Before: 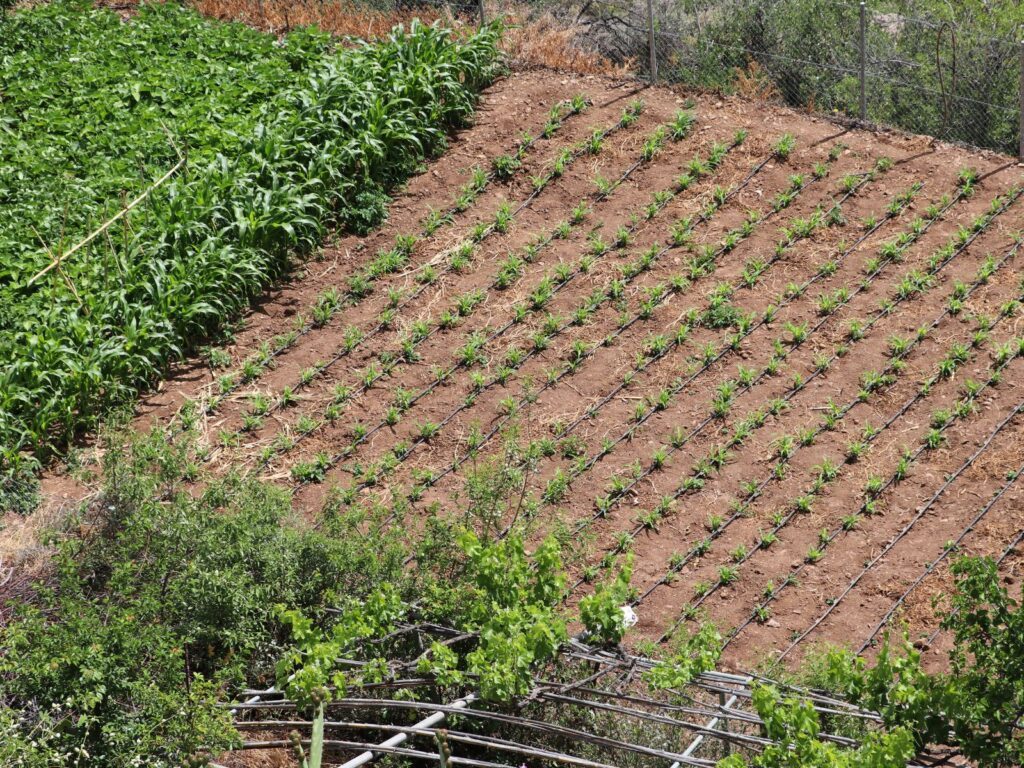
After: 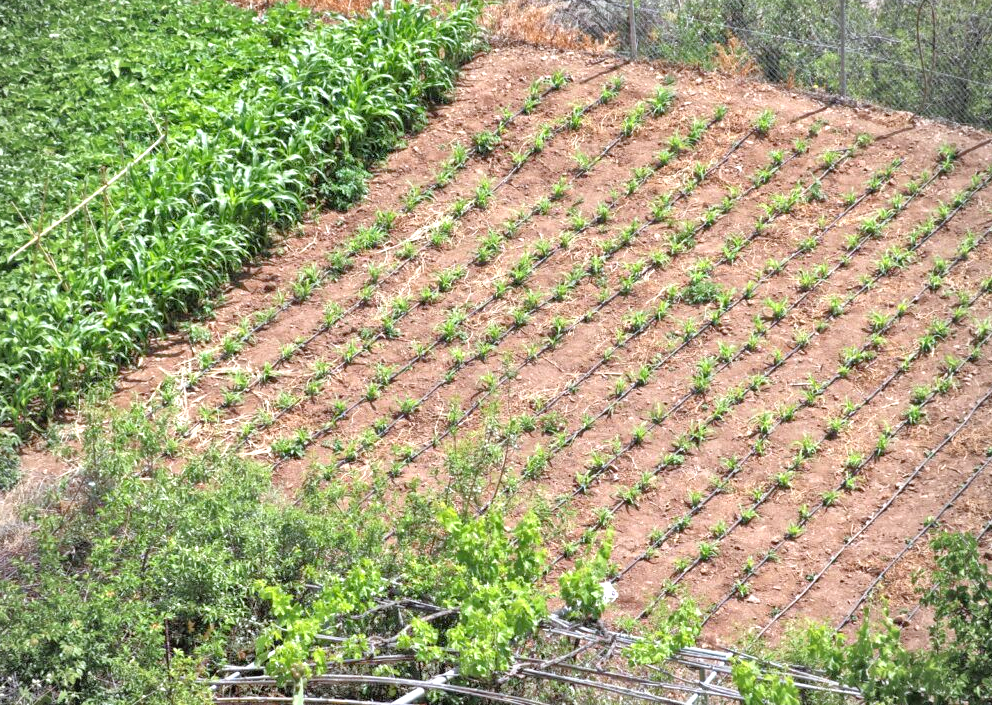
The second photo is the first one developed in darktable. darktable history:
vignetting: fall-off radius 60.92%
white balance: red 0.974, blue 1.044
tone equalizer: -7 EV 0.15 EV, -6 EV 0.6 EV, -5 EV 1.15 EV, -4 EV 1.33 EV, -3 EV 1.15 EV, -2 EV 0.6 EV, -1 EV 0.15 EV, mask exposure compensation -0.5 EV
crop: left 1.964%, top 3.251%, right 1.122%, bottom 4.933%
exposure: exposure 0.74 EV, compensate highlight preservation false
